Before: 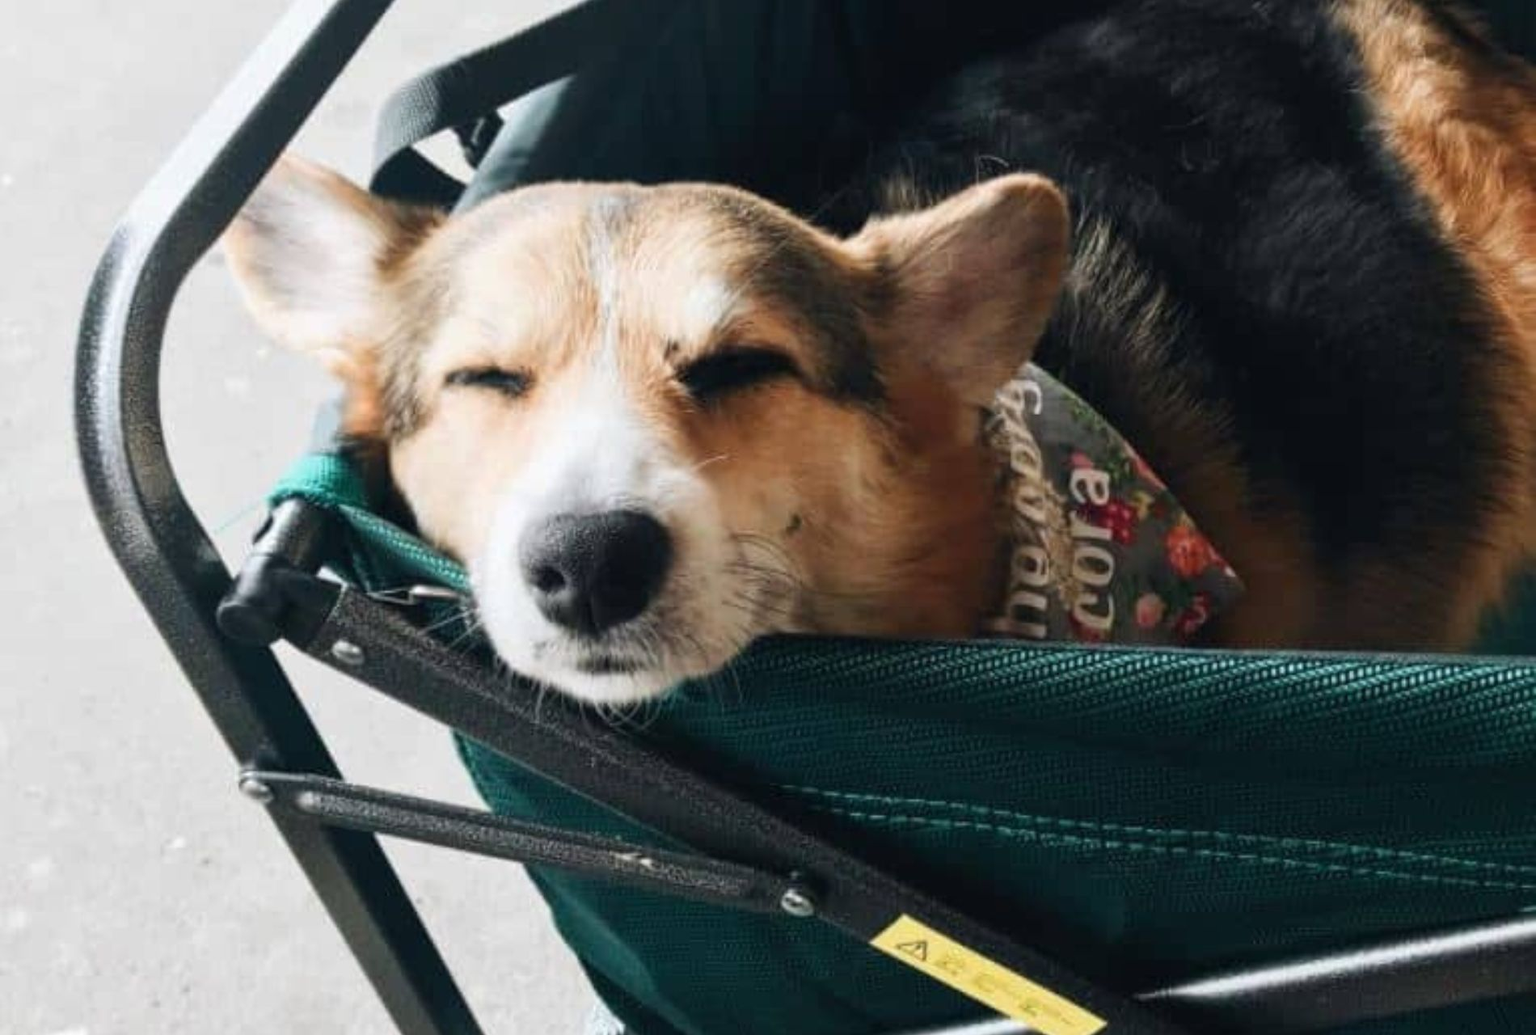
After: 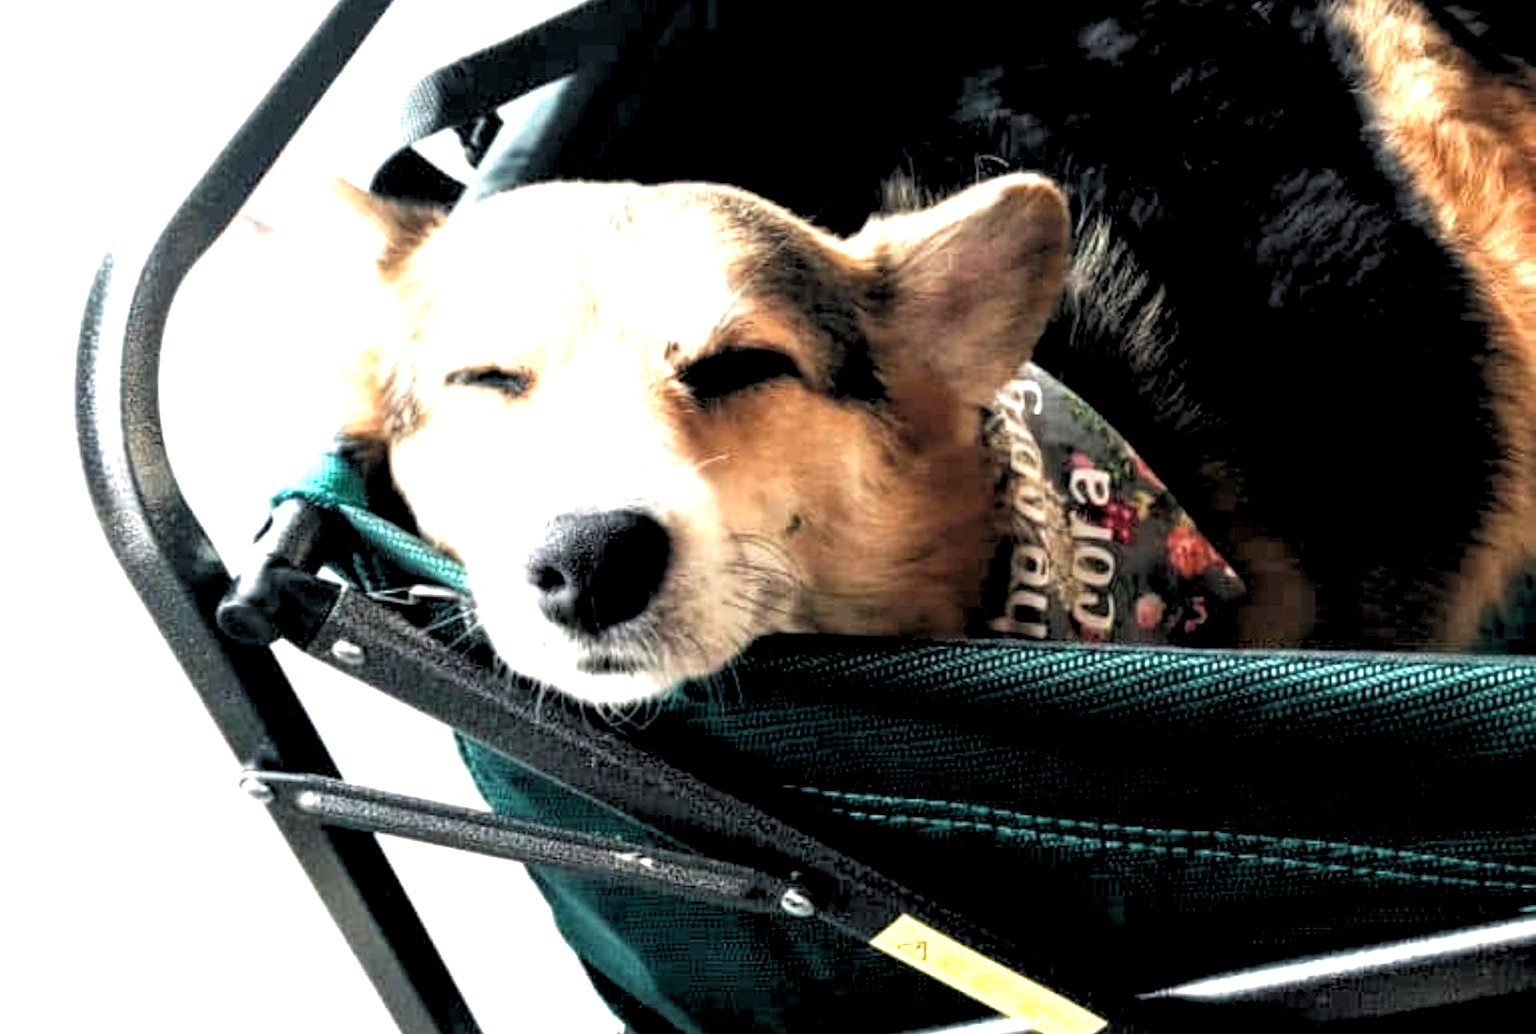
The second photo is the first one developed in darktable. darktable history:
local contrast: highlights 100%, shadows 100%, detail 120%, midtone range 0.2
rgb levels: levels [[0.034, 0.472, 0.904], [0, 0.5, 1], [0, 0.5, 1]]
exposure: black level correction 0, exposure 1.2 EV, compensate highlight preservation false
white balance: red 1, blue 1
